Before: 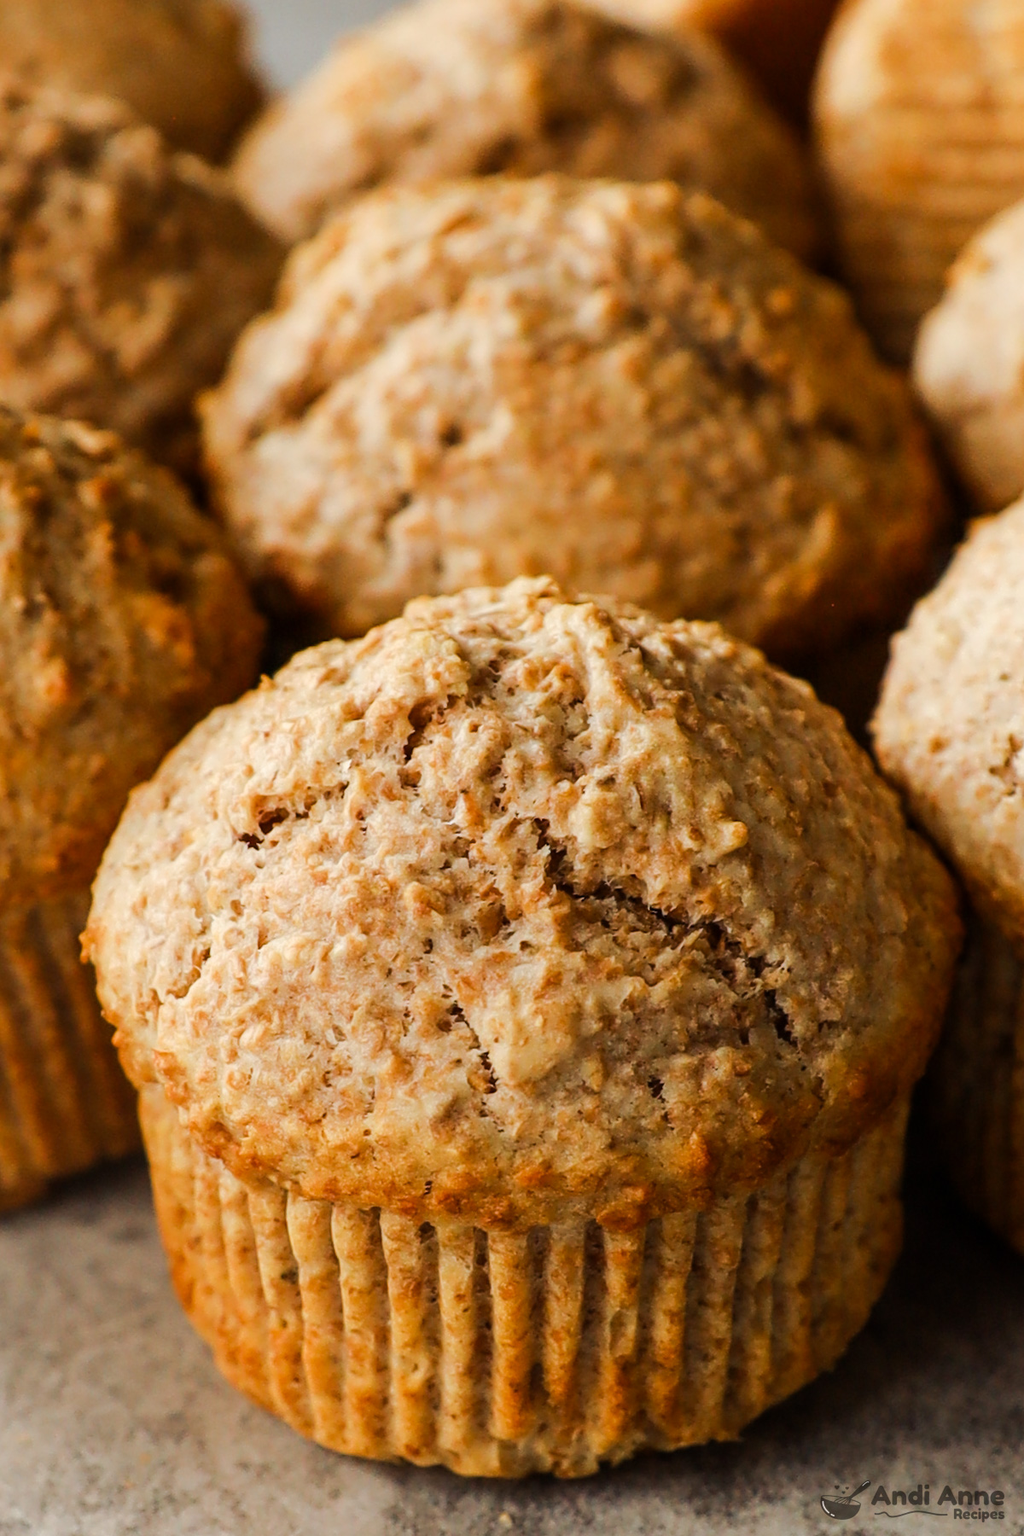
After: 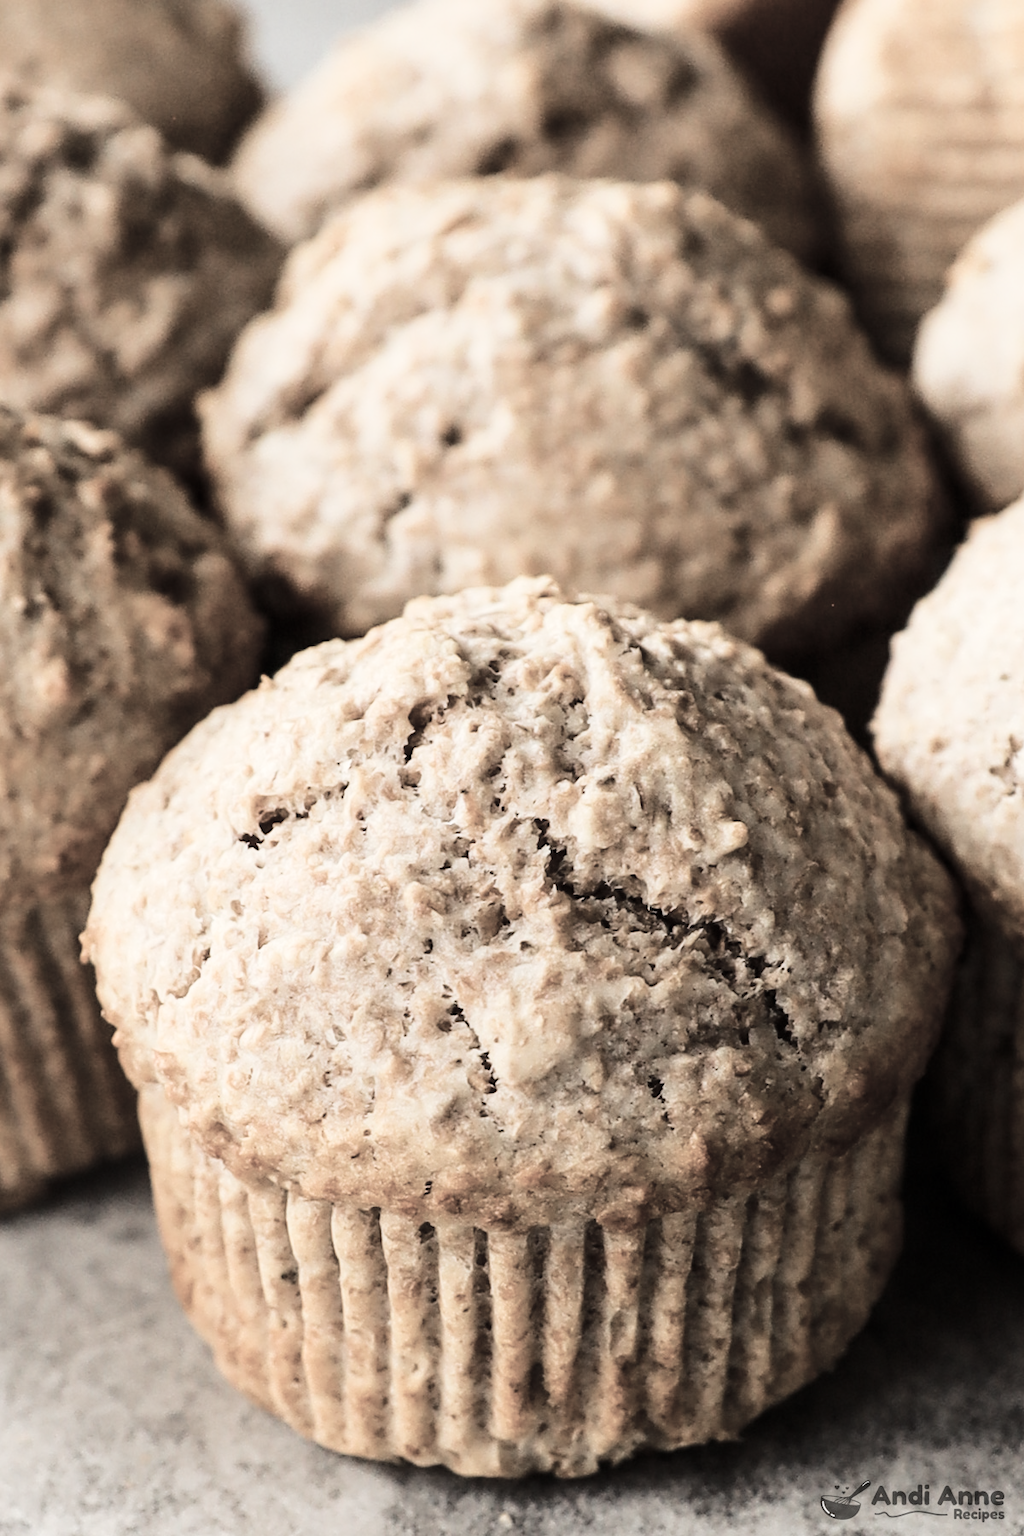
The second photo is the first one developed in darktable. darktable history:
color correction: highlights b* 0.051, saturation 0.28
base curve: curves: ch0 [(0, 0) (0.028, 0.03) (0.121, 0.232) (0.46, 0.748) (0.859, 0.968) (1, 1)]
